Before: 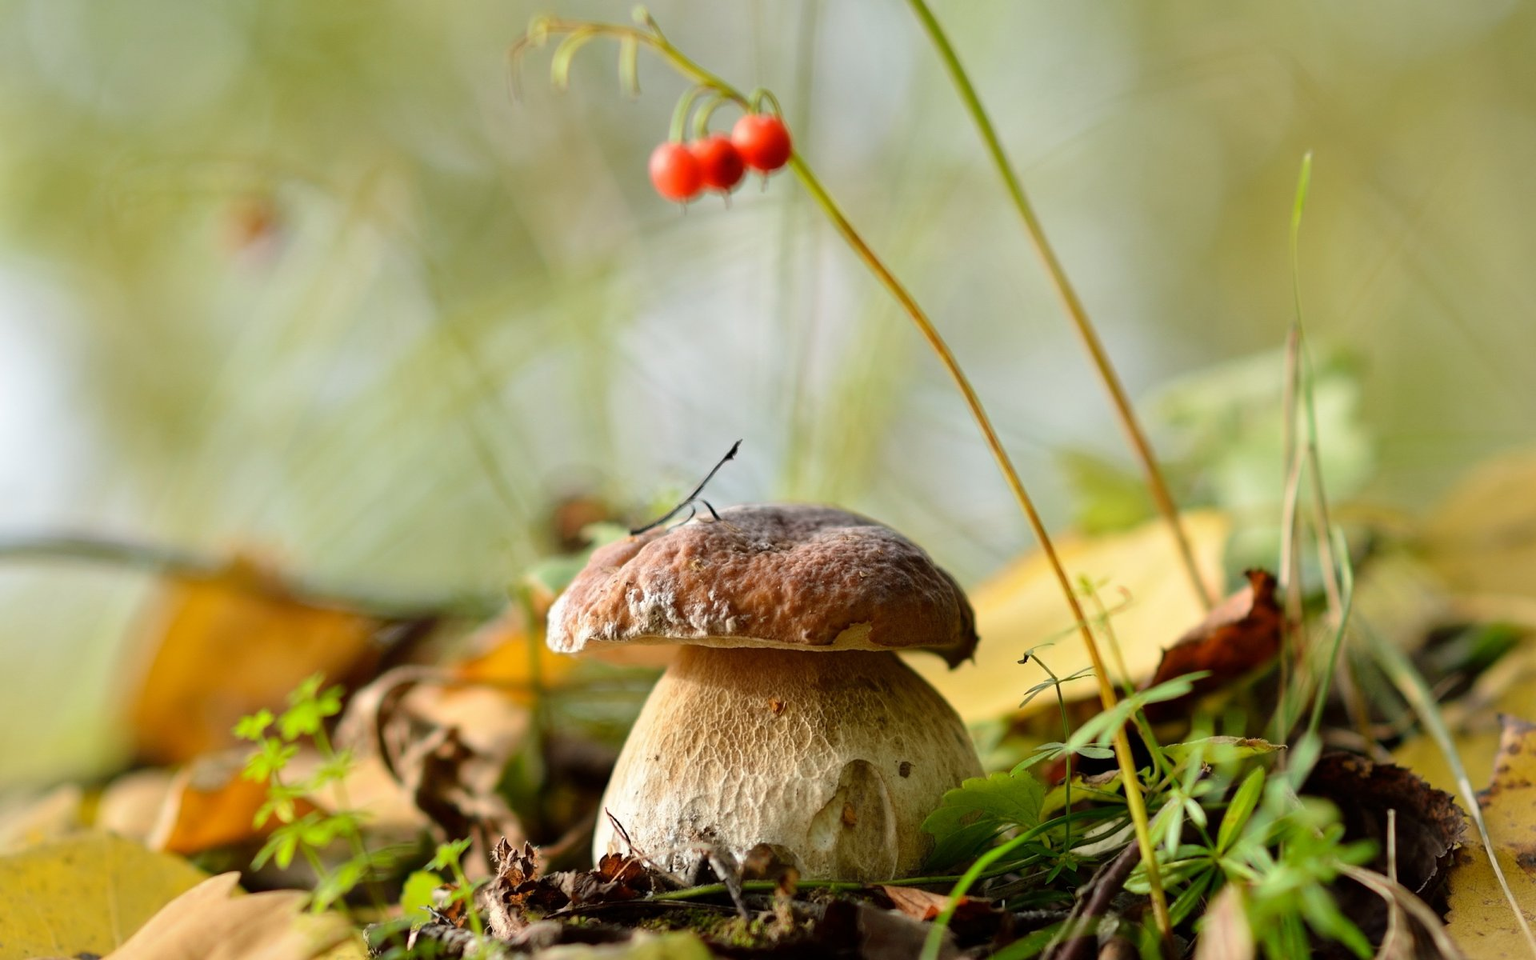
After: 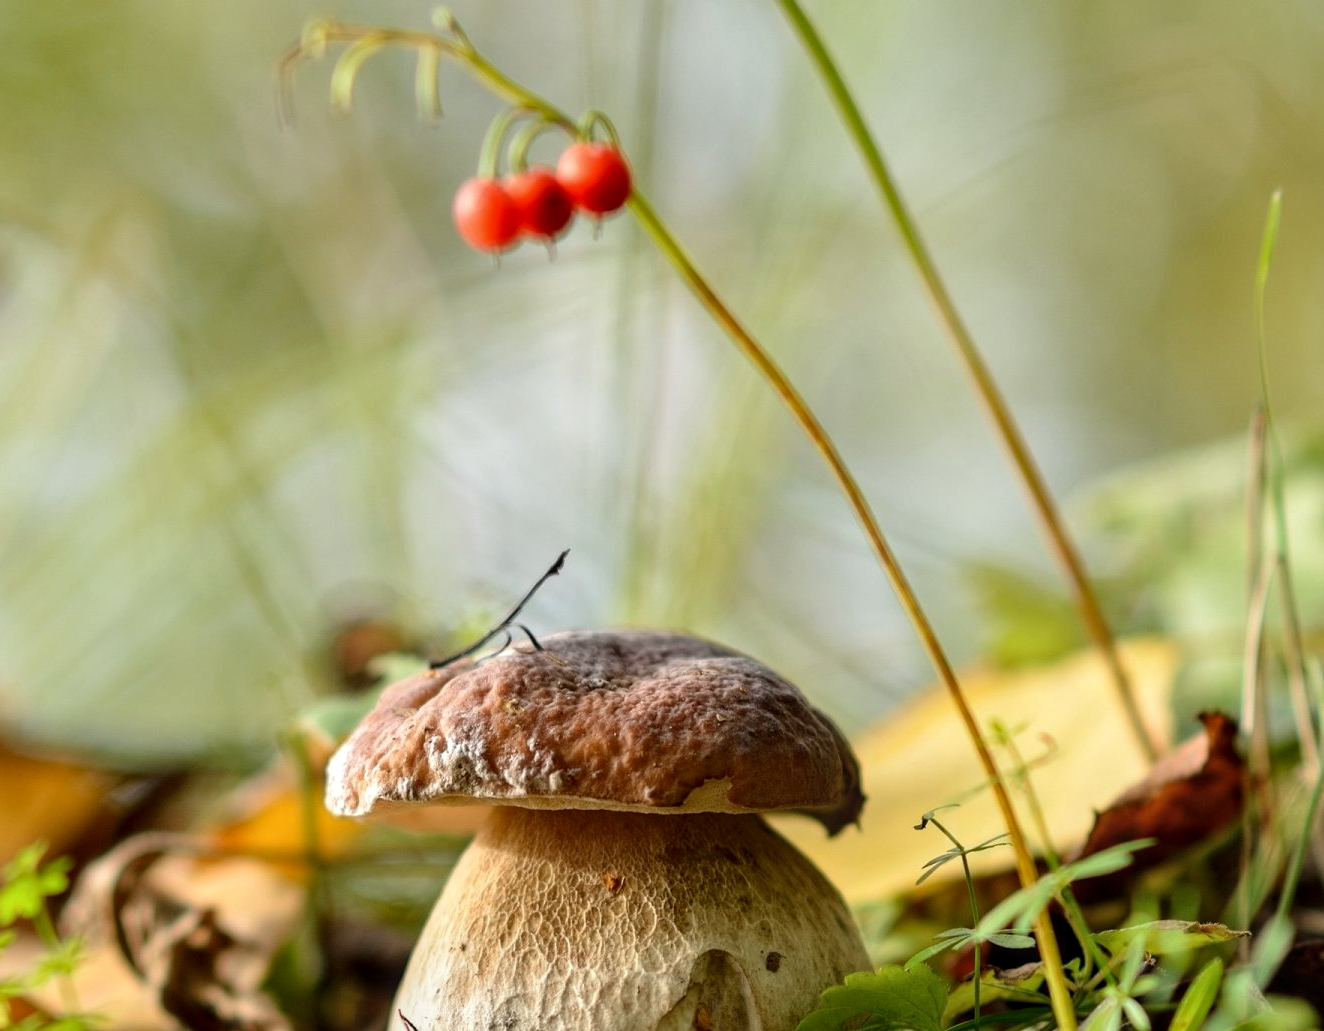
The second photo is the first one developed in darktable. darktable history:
local contrast: on, module defaults
crop: left 18.653%, right 12.341%, bottom 14.073%
